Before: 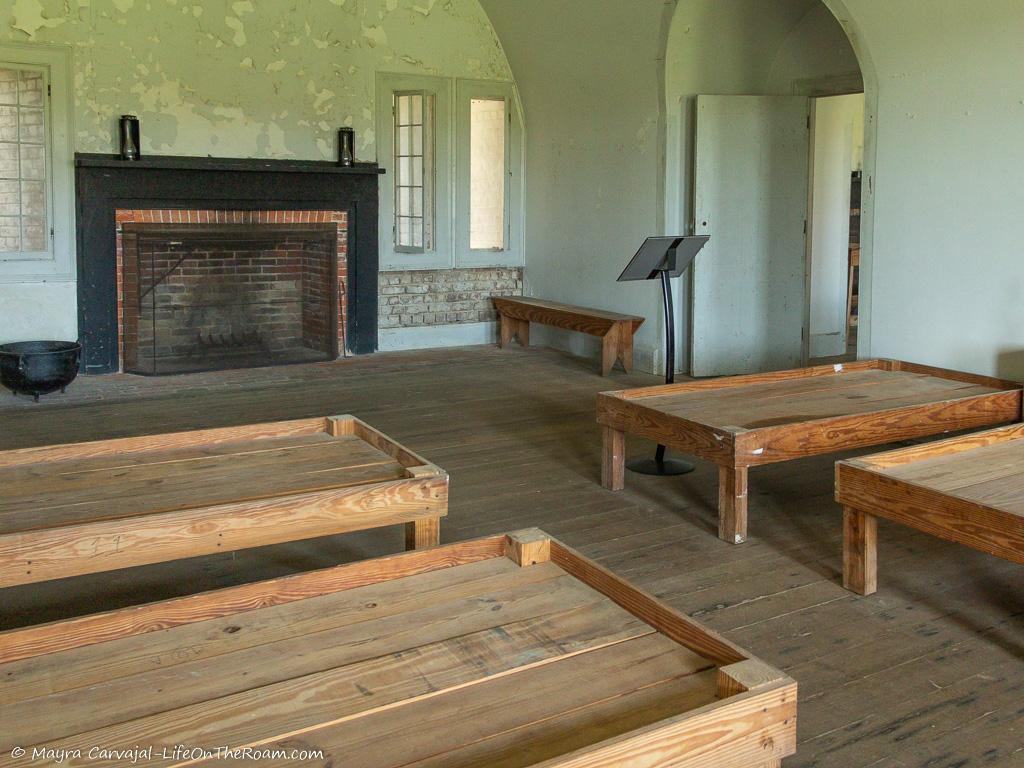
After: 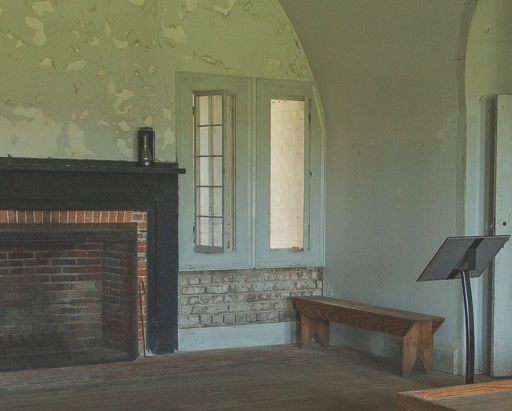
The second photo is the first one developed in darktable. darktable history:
crop: left 19.556%, right 30.401%, bottom 46.458%
tone equalizer: on, module defaults
exposure: black level correction -0.036, exposure -0.497 EV, compensate highlight preservation false
